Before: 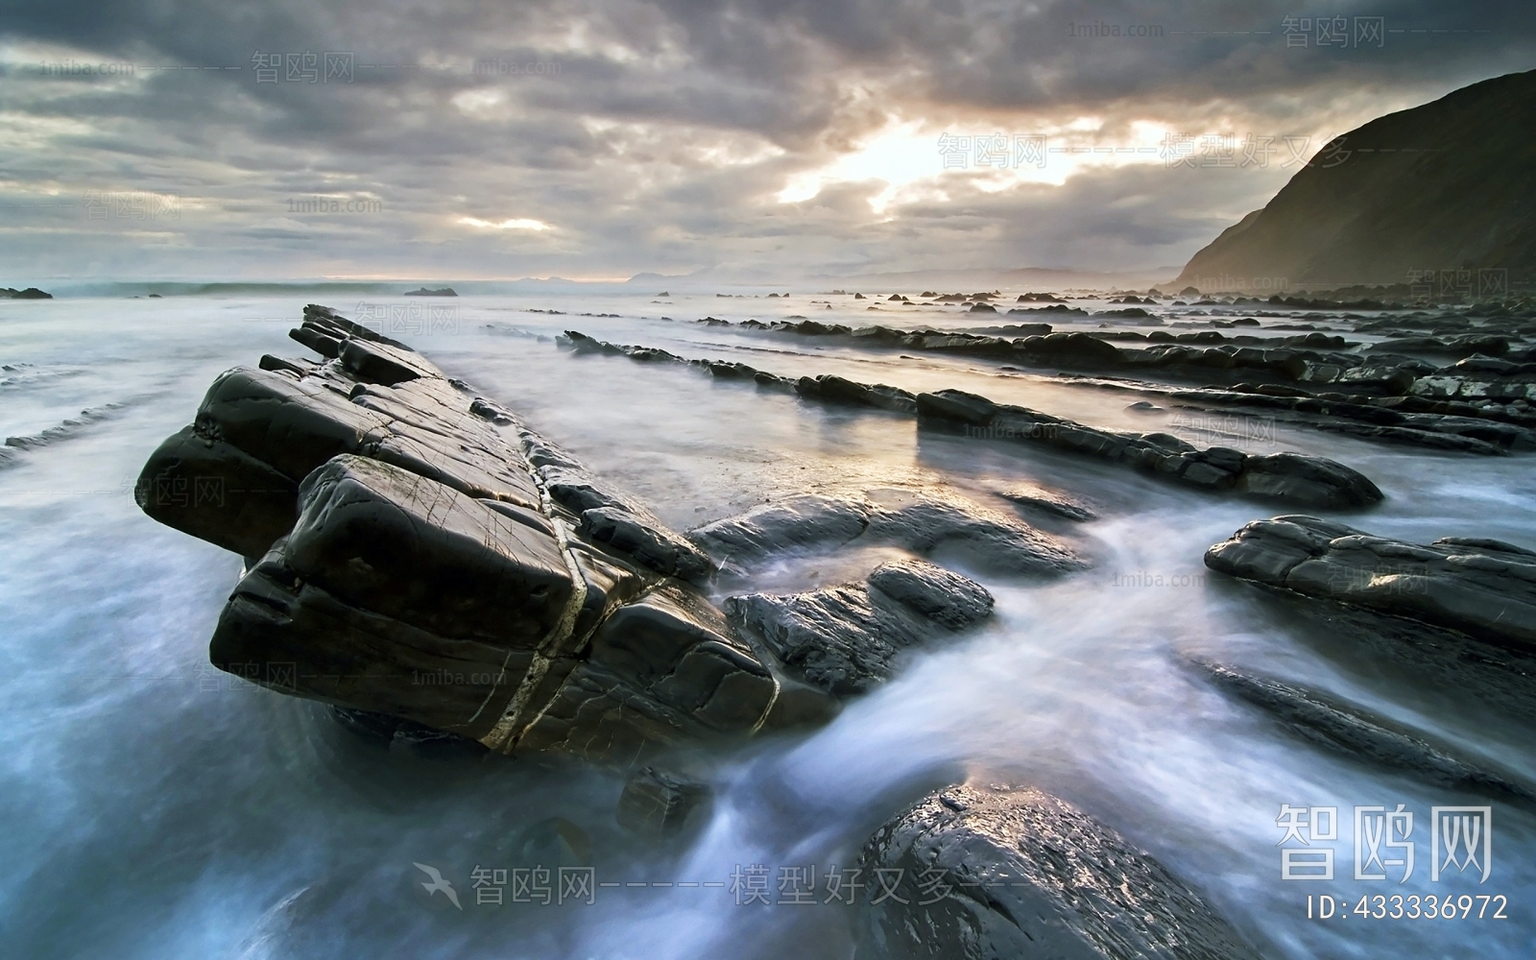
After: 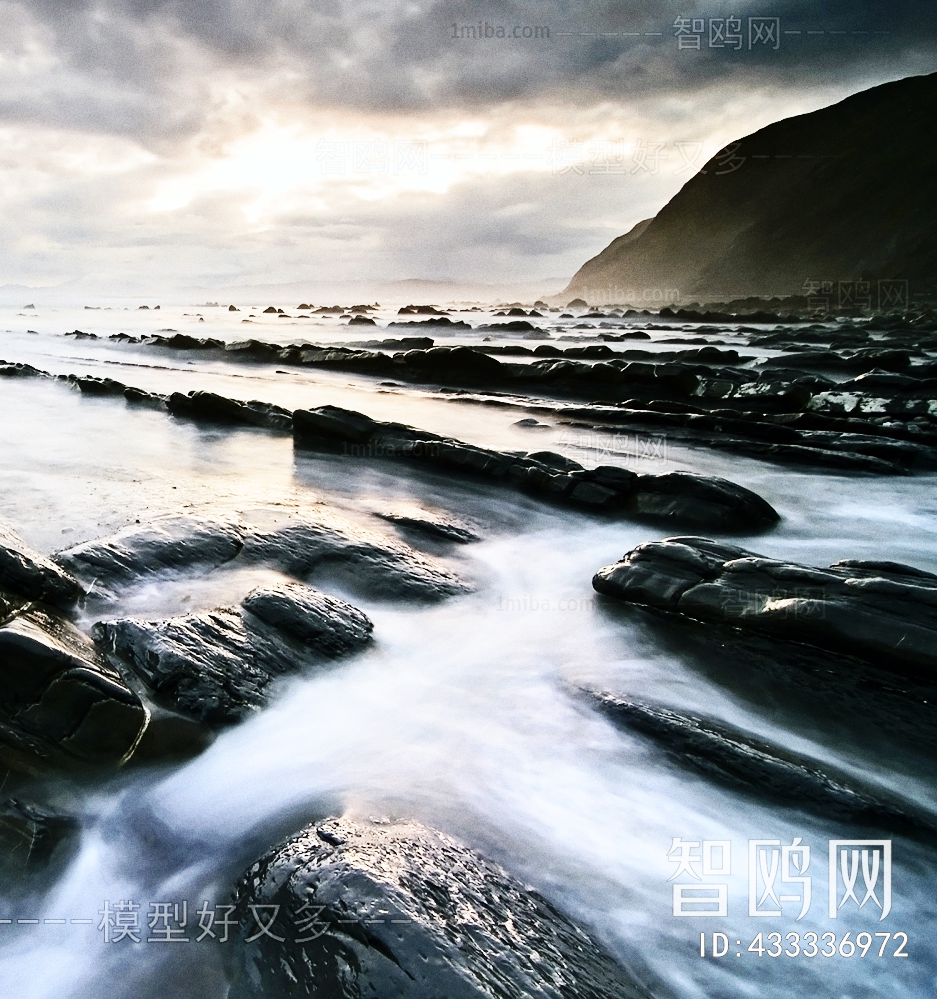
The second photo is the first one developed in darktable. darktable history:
grain: on, module defaults
crop: left 41.402%
base curve: curves: ch0 [(0, 0) (0.036, 0.025) (0.121, 0.166) (0.206, 0.329) (0.605, 0.79) (1, 1)], preserve colors none
contrast brightness saturation: contrast 0.25, saturation -0.31
